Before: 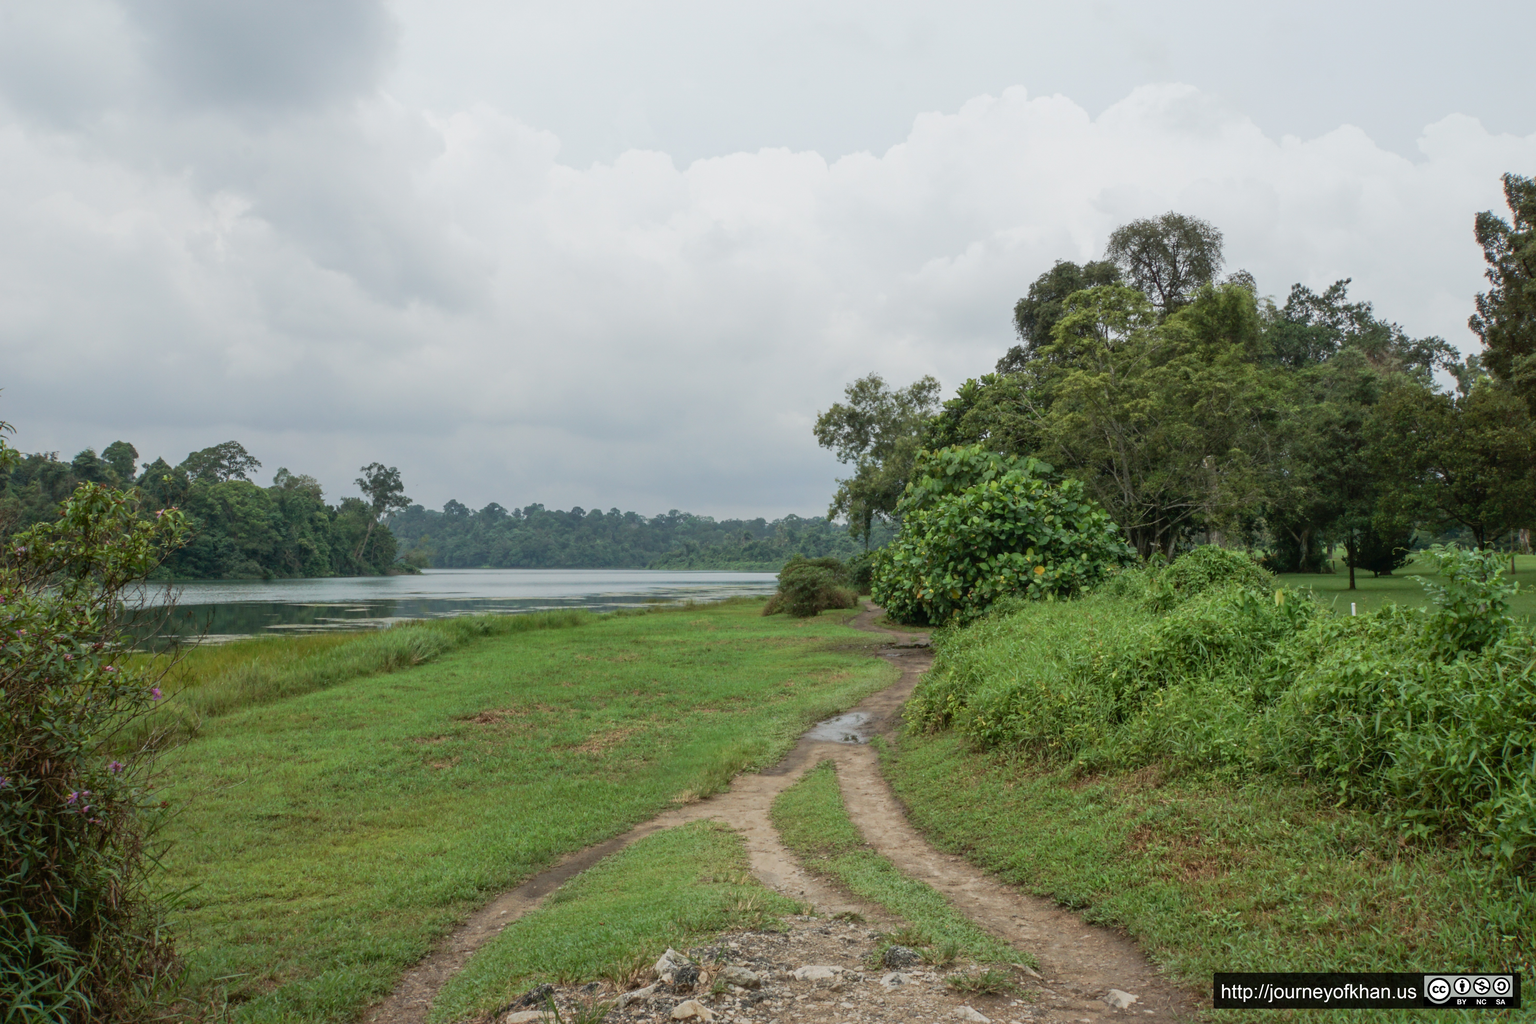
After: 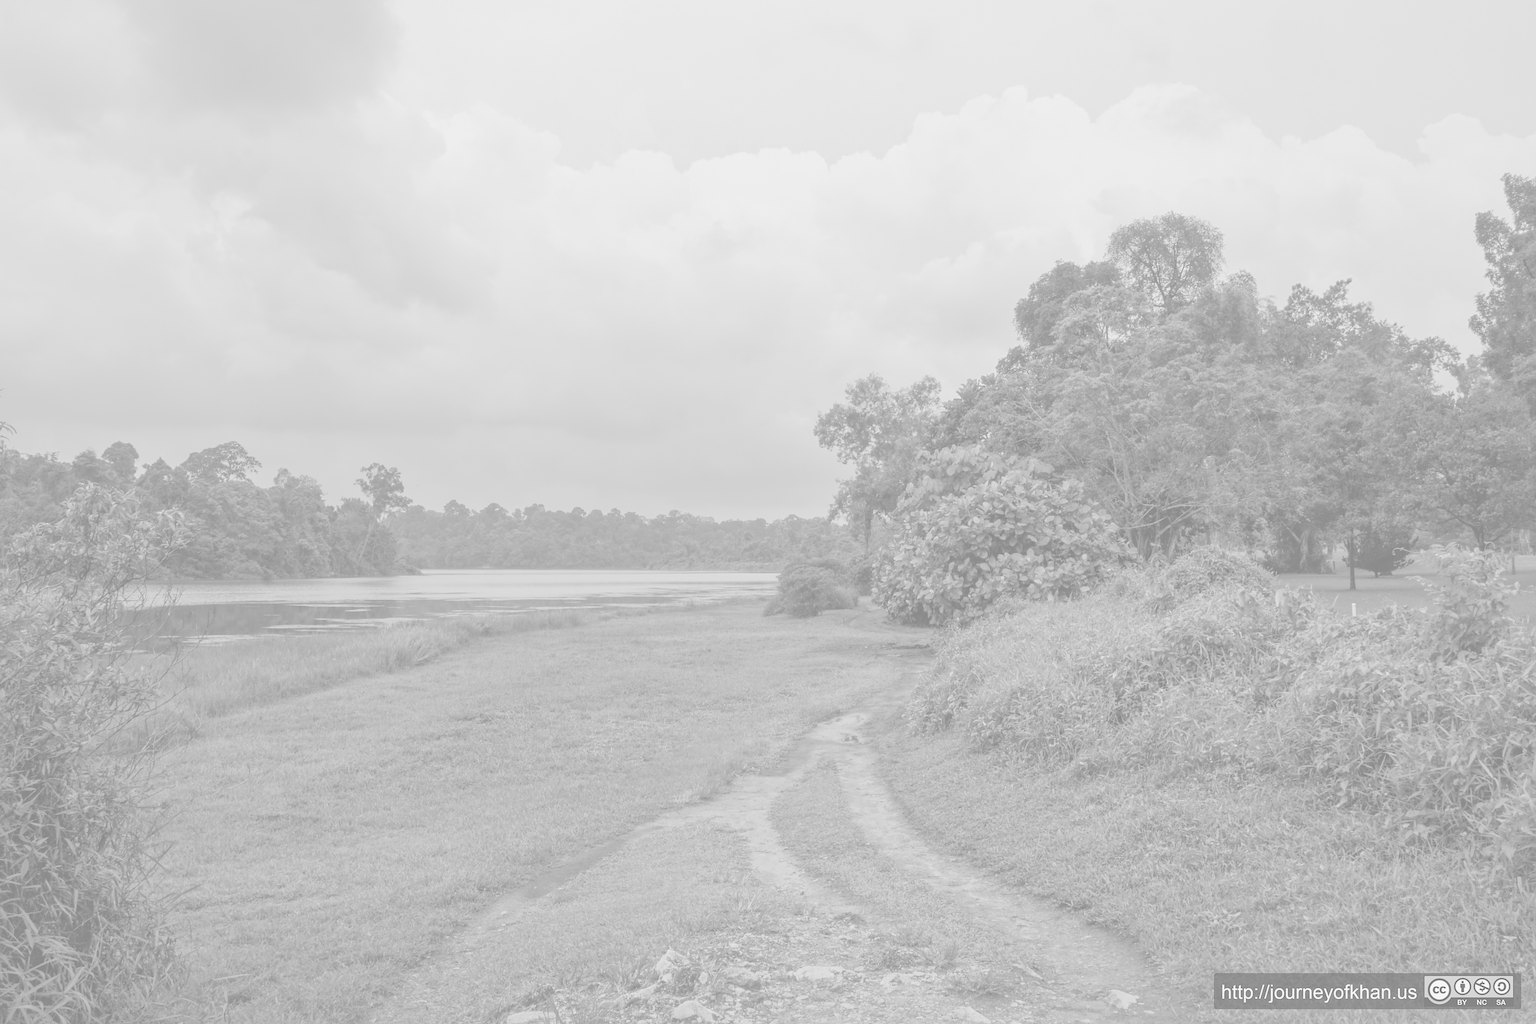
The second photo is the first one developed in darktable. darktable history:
monochrome: a 79.32, b 81.83, size 1.1
sharpen: on, module defaults
shadows and highlights: on, module defaults
exposure: exposure 0.2 EV, compensate highlight preservation false
colorize: hue 36°, saturation 71%, lightness 80.79%
